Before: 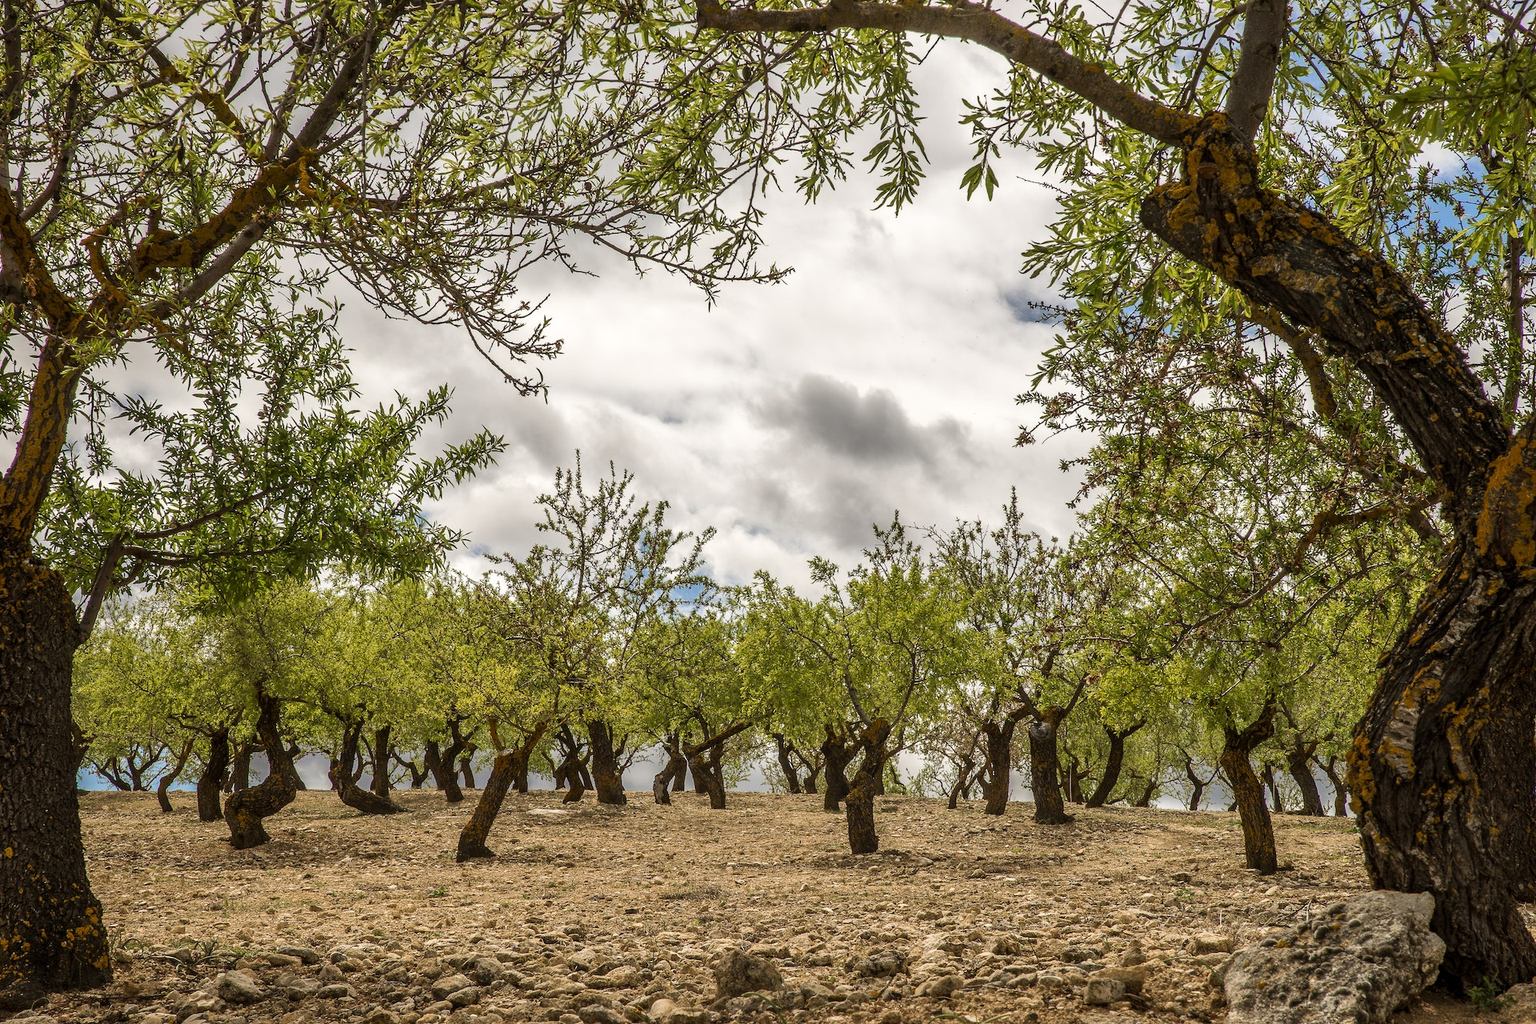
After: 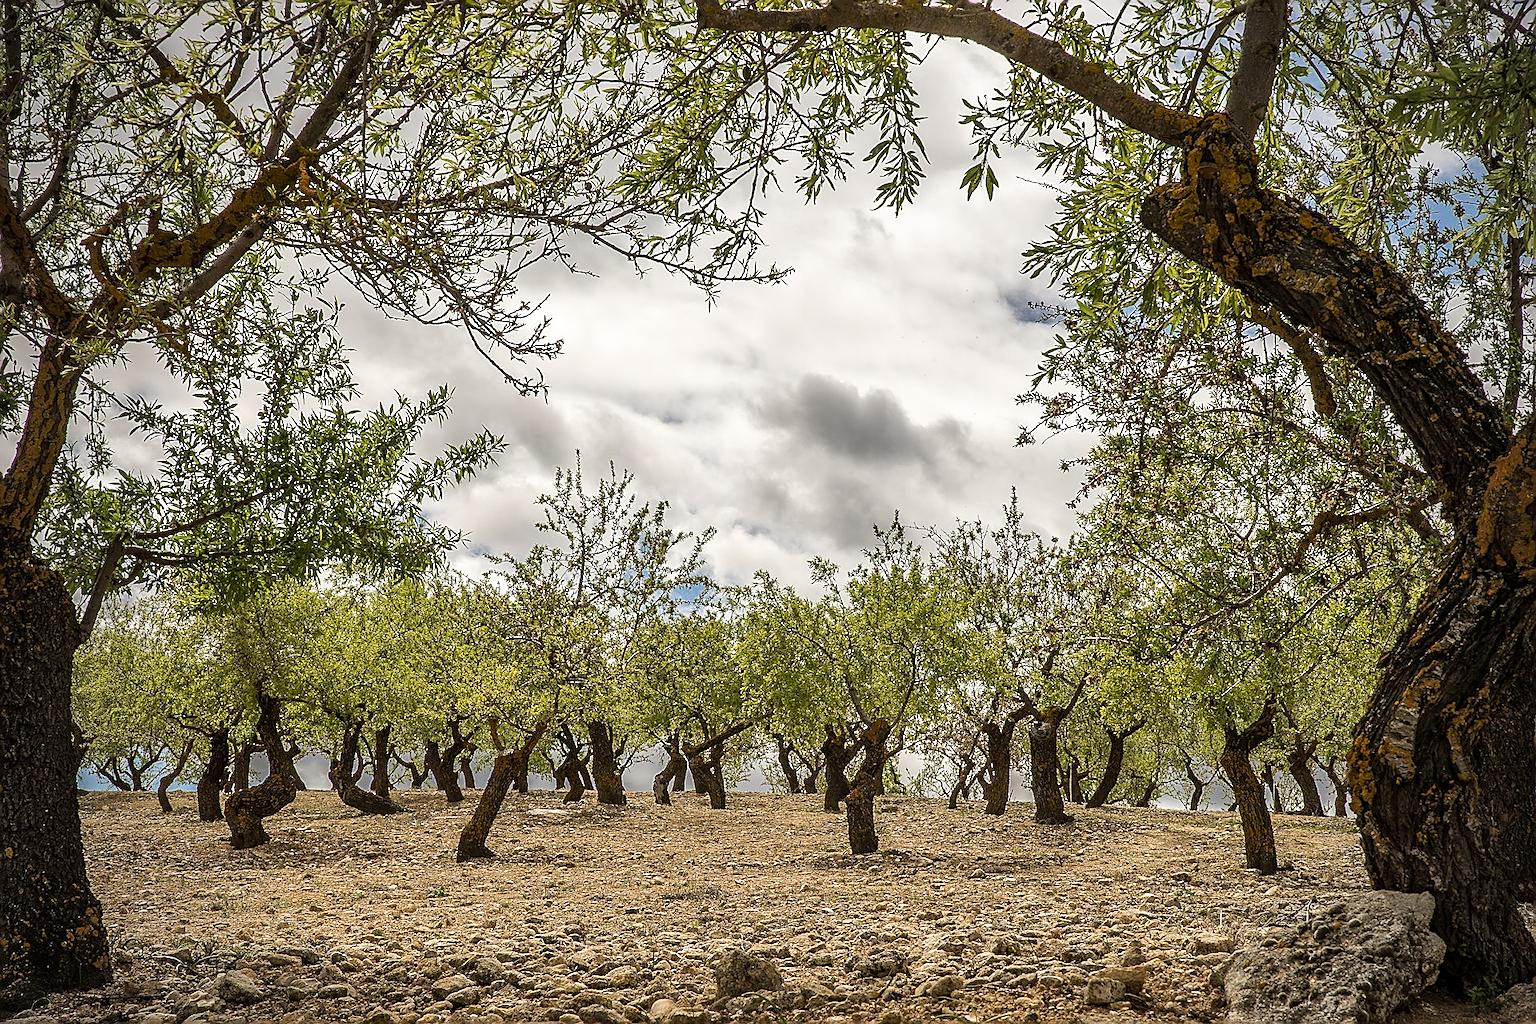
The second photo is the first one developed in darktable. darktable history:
sharpen: radius 1.405, amount 1.263, threshold 0.626
vignetting: fall-off radius 61%, brightness -0.708, saturation -0.478, unbound false
